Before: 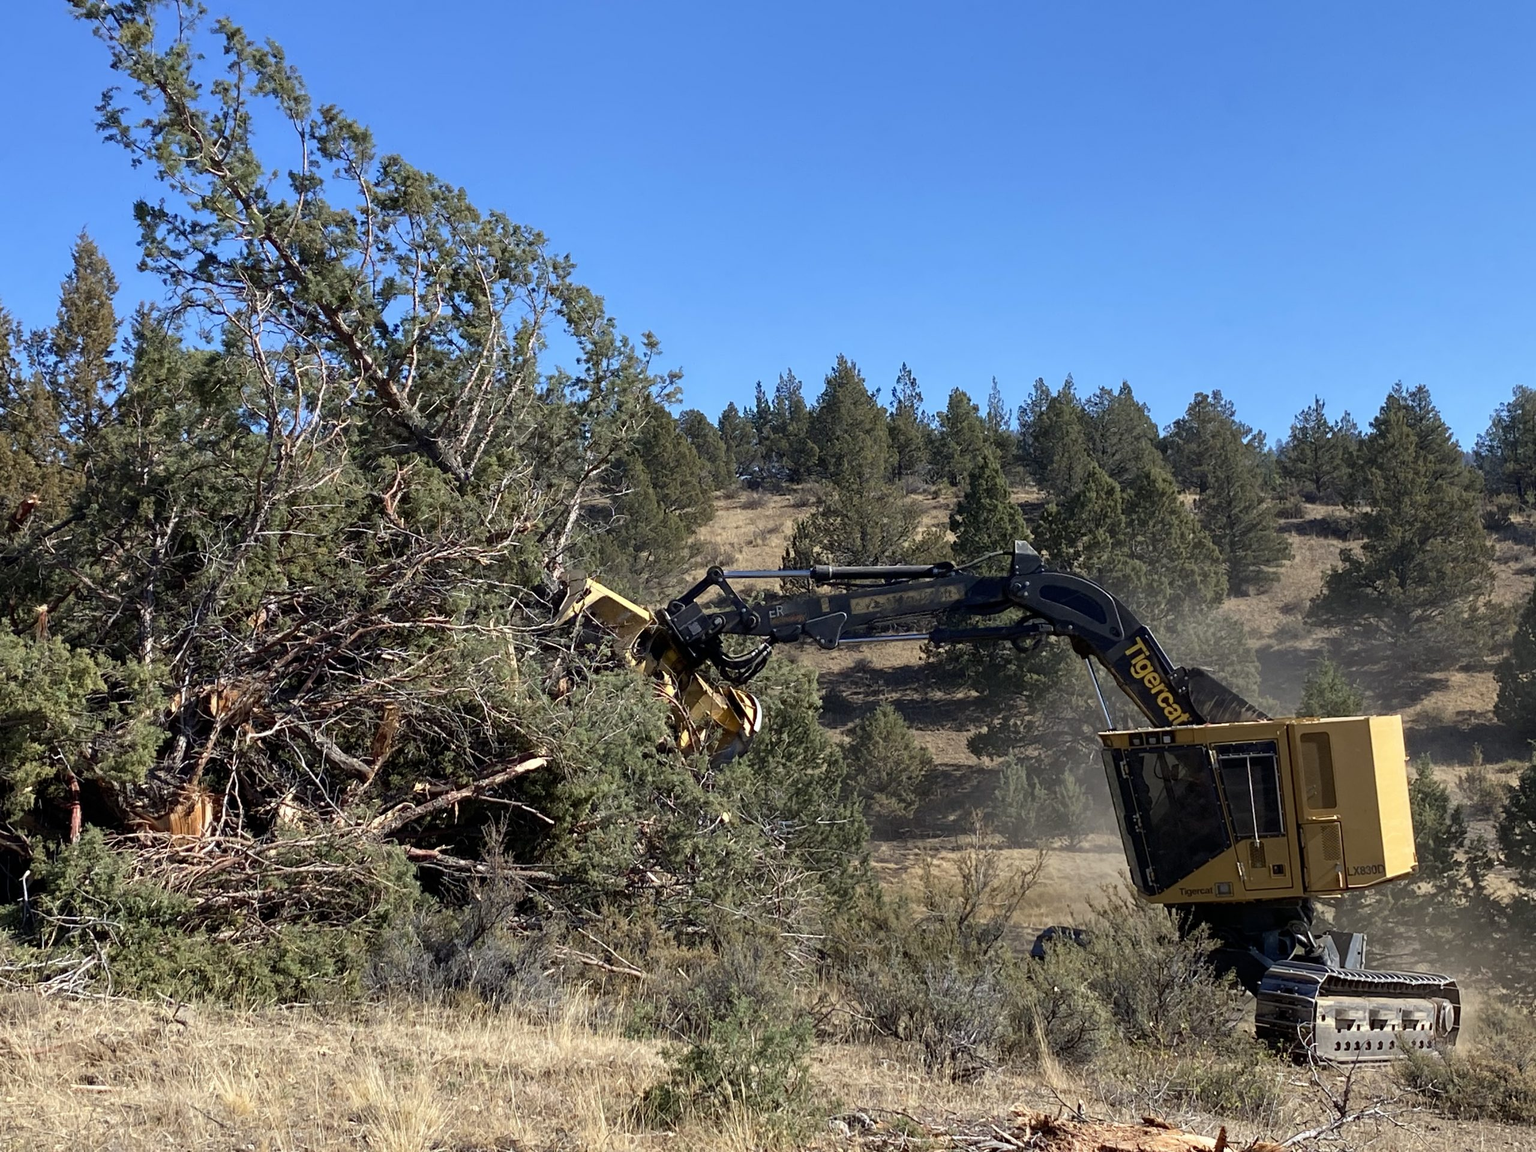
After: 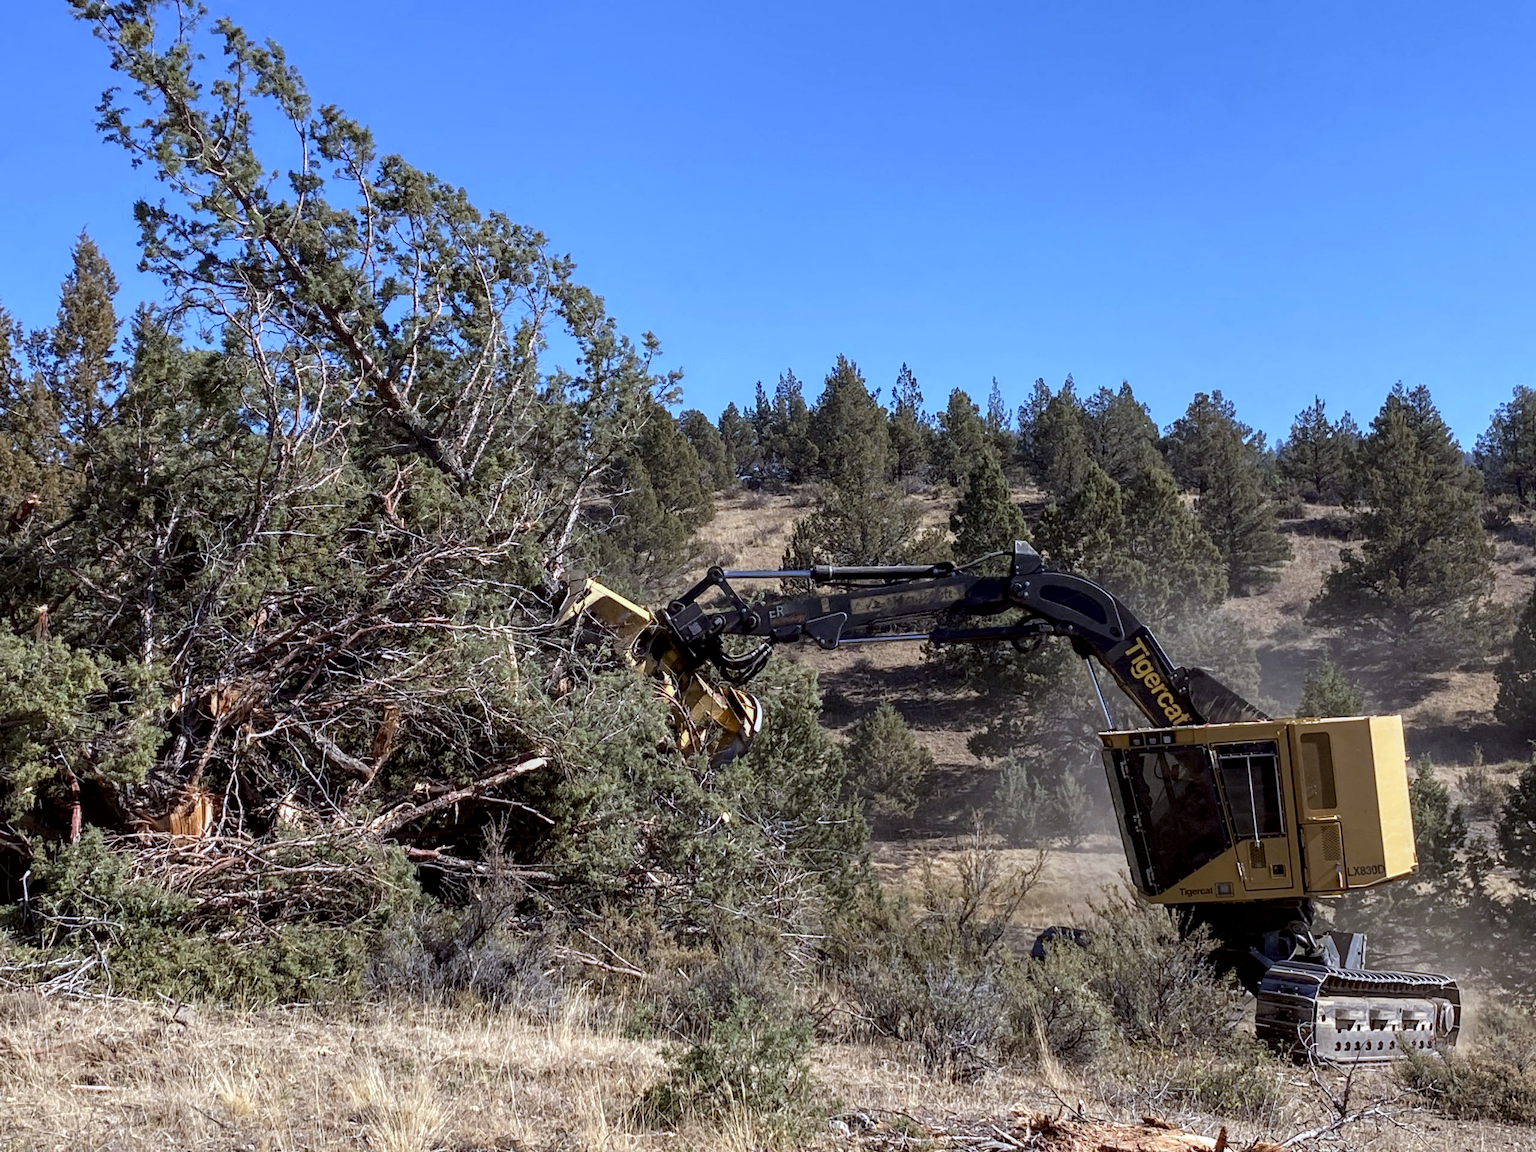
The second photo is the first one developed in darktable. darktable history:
color correction: highlights a* -2.73, highlights b* -2.09, shadows a* 2.41, shadows b* 2.73
white balance: red 1.004, blue 1.096
local contrast: on, module defaults
